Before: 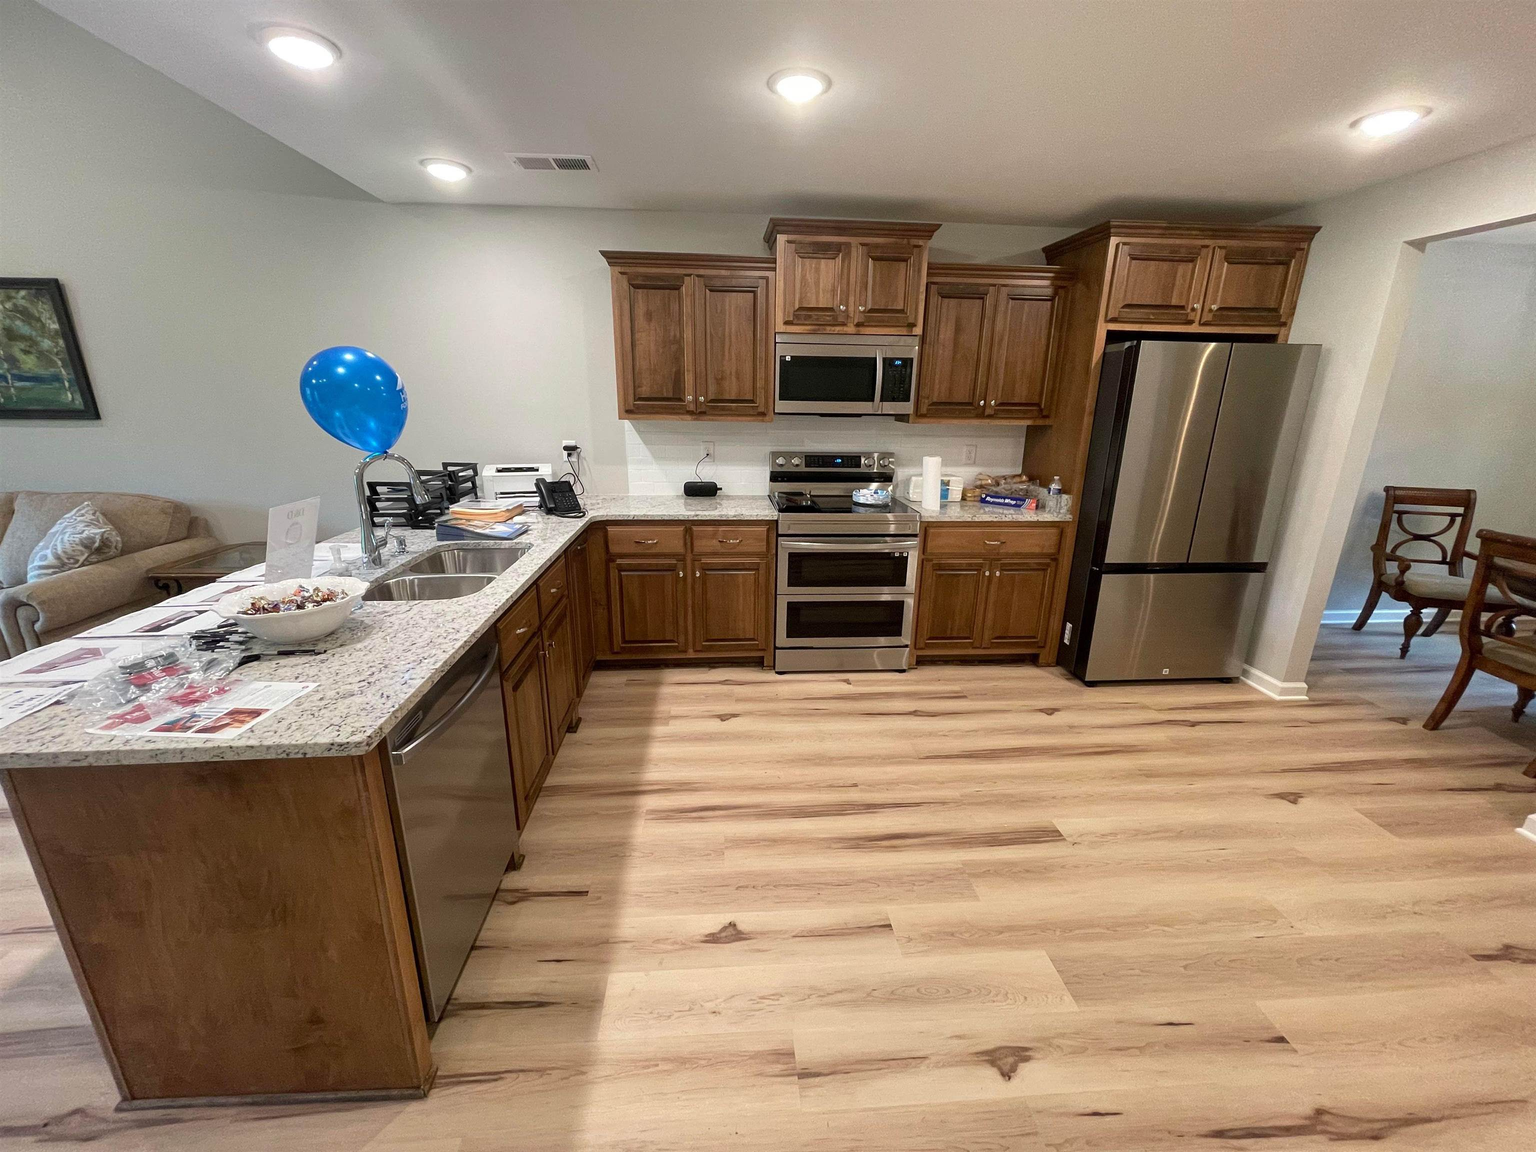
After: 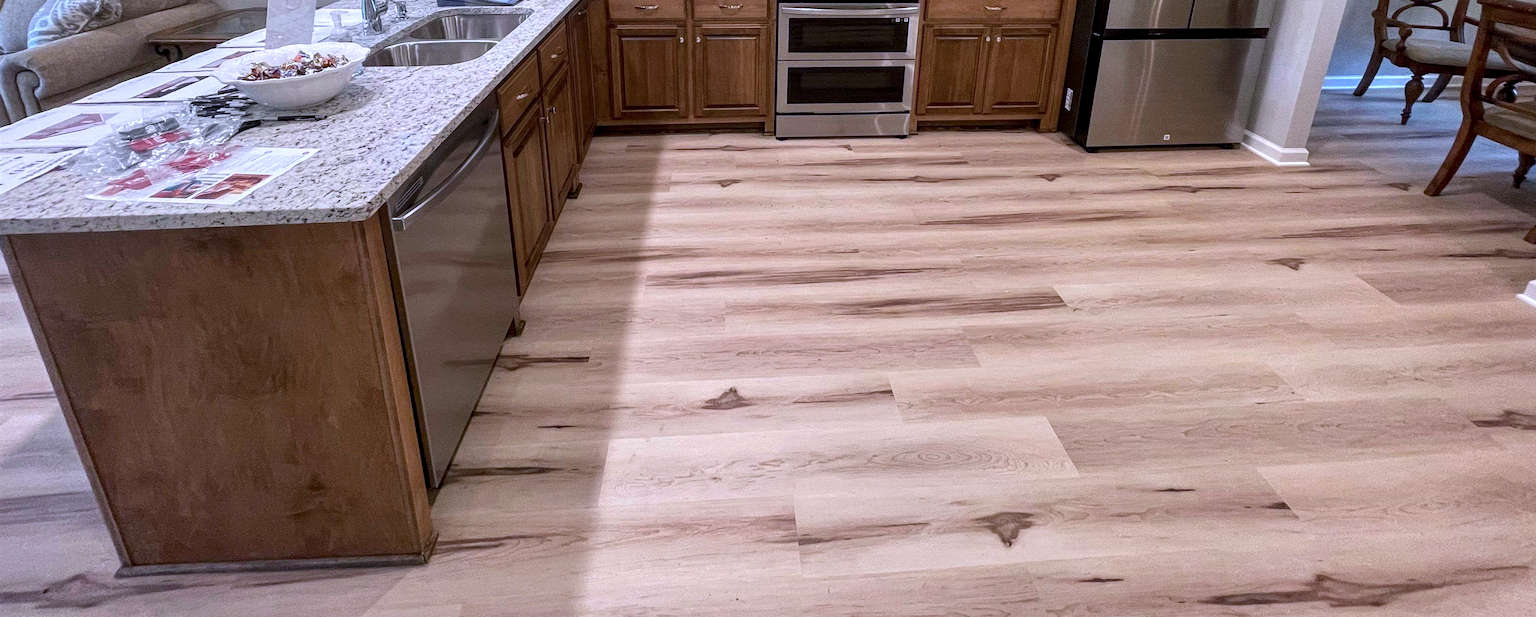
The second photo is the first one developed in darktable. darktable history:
local contrast: on, module defaults
crop and rotate: top 46.409%, right 0.058%
color calibration: illuminant as shot in camera, x 0.379, y 0.397, temperature 4139.13 K
